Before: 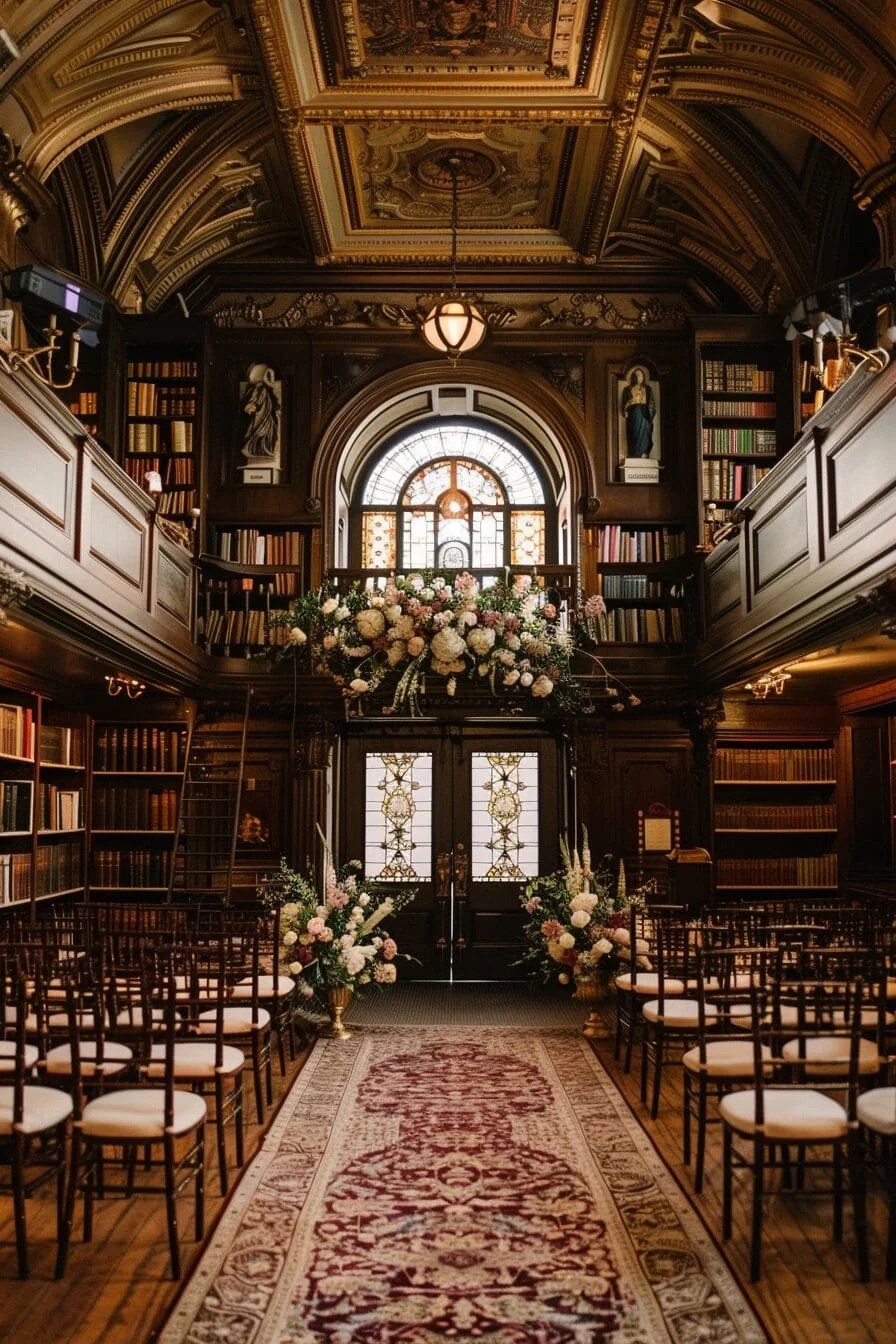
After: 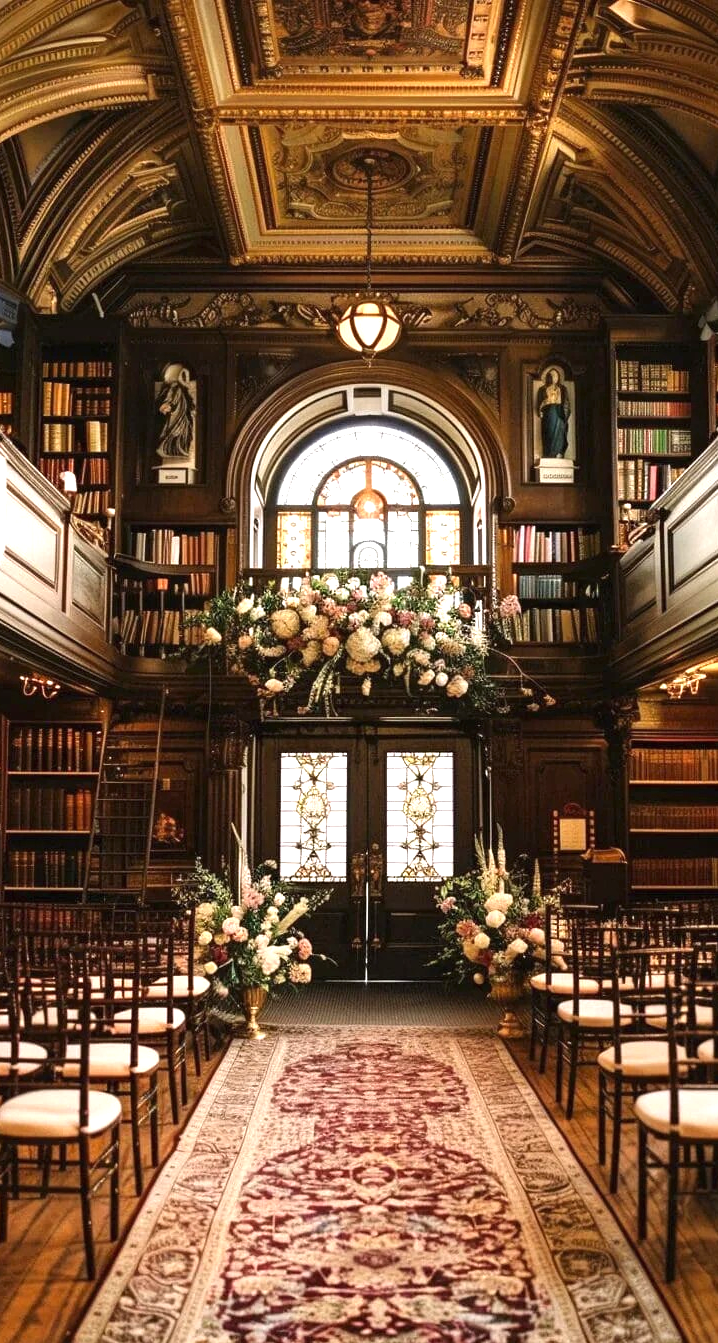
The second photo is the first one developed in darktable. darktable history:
exposure: black level correction 0, exposure 1 EV, compensate highlight preservation false
crop and rotate: left 9.597%, right 10.195%
